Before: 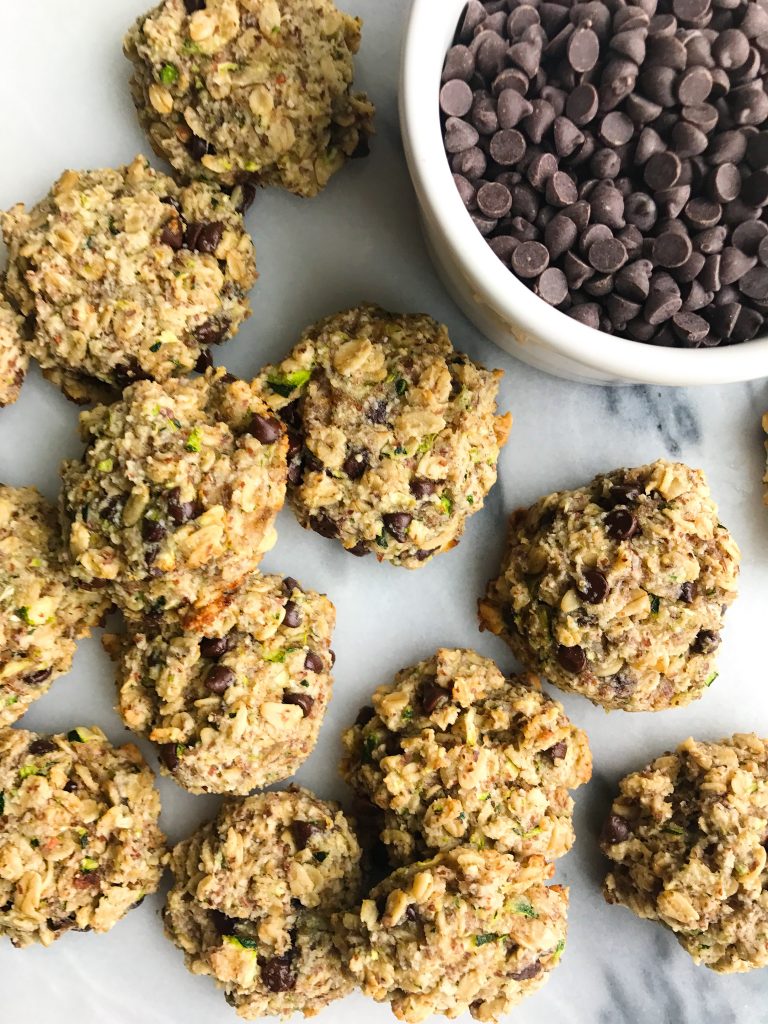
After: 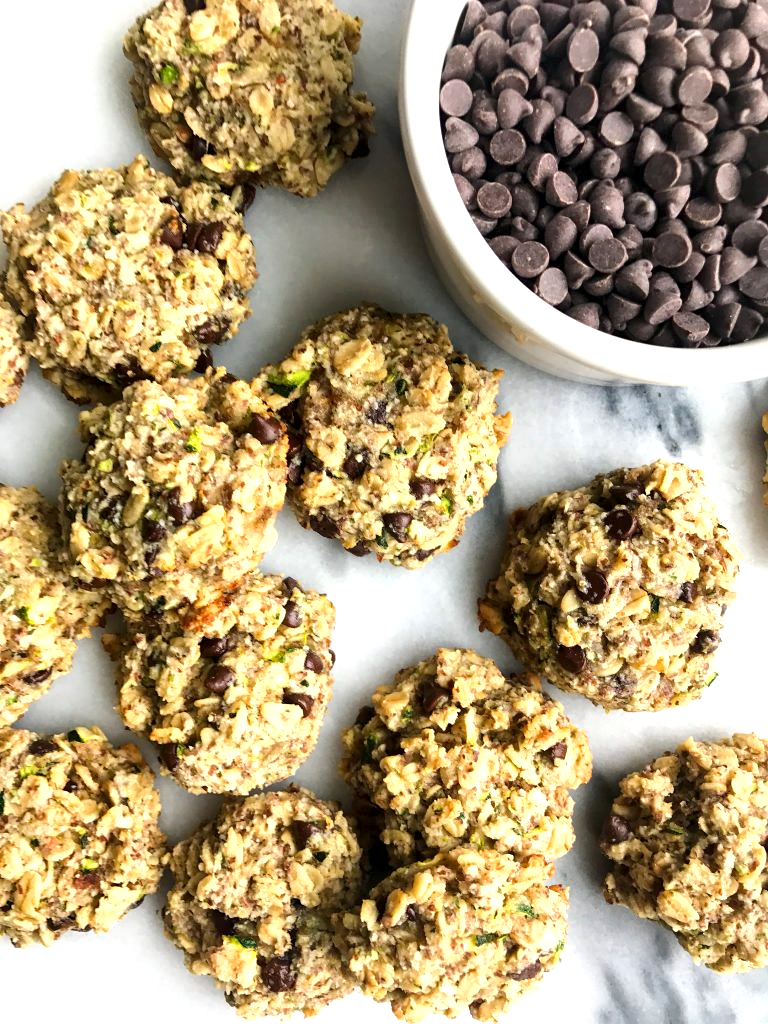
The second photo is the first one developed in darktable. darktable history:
local contrast: mode bilateral grid, contrast 25, coarseness 46, detail 151%, midtone range 0.2
exposure: exposure 0.401 EV, compensate highlight preservation false
